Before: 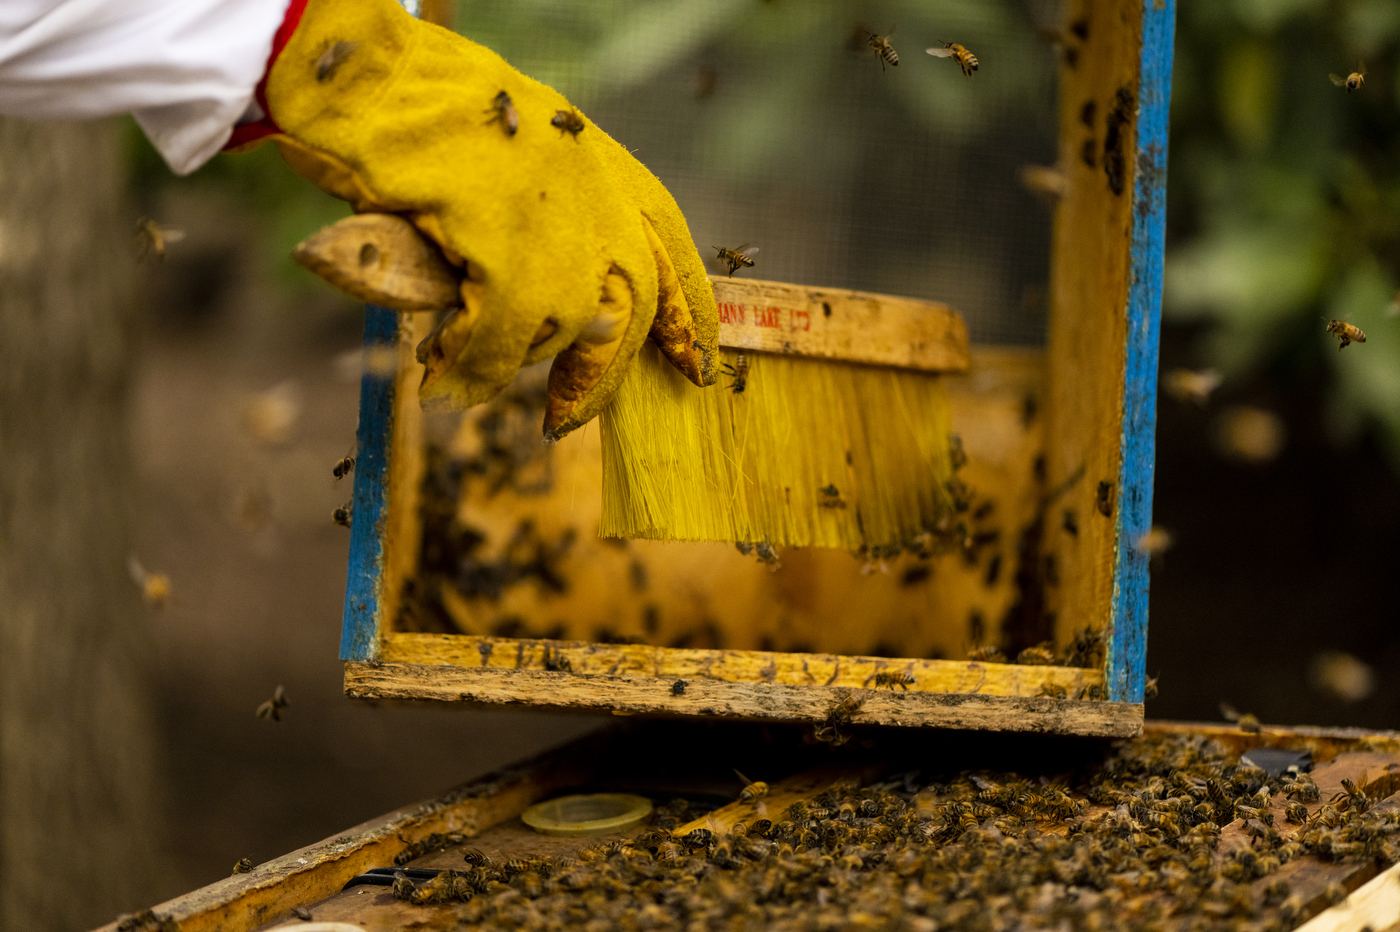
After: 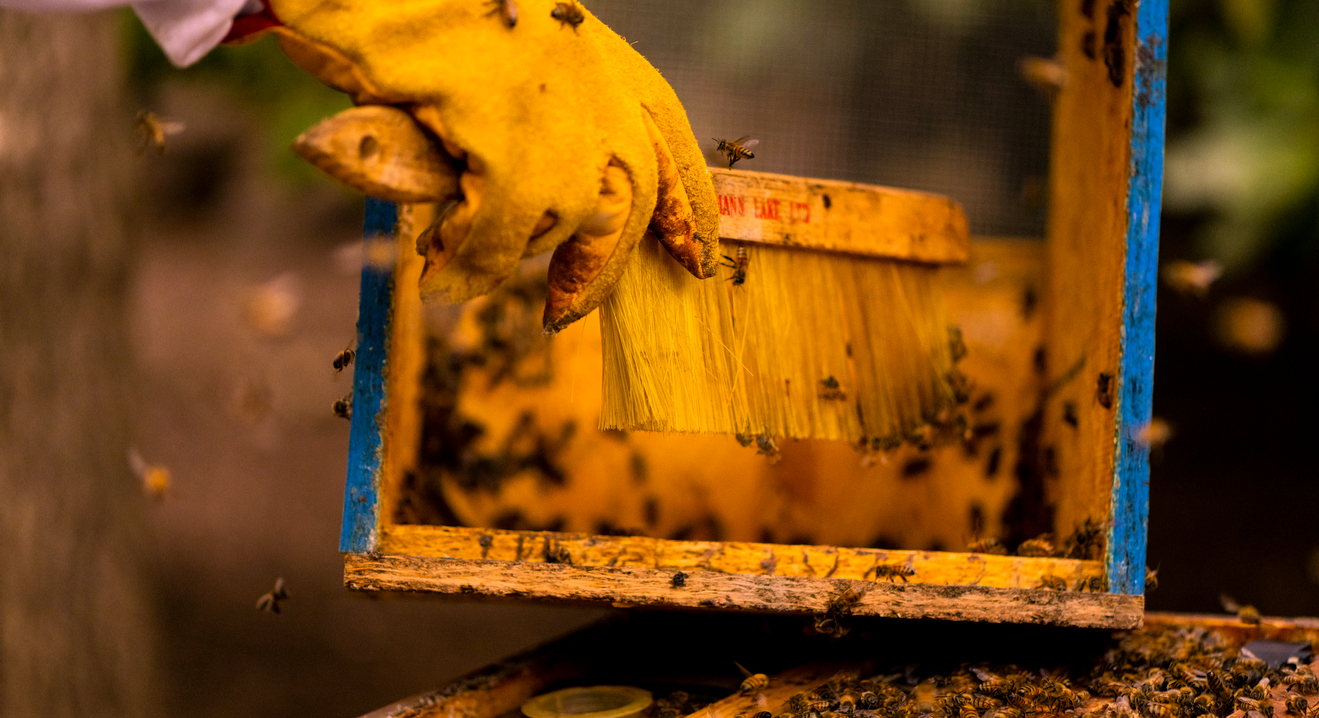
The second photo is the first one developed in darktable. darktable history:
white balance: red 1.042, blue 1.17
crop and rotate: angle 0.03°, top 11.643%, right 5.651%, bottom 11.189%
color correction: highlights a* 11.96, highlights b* 11.58
